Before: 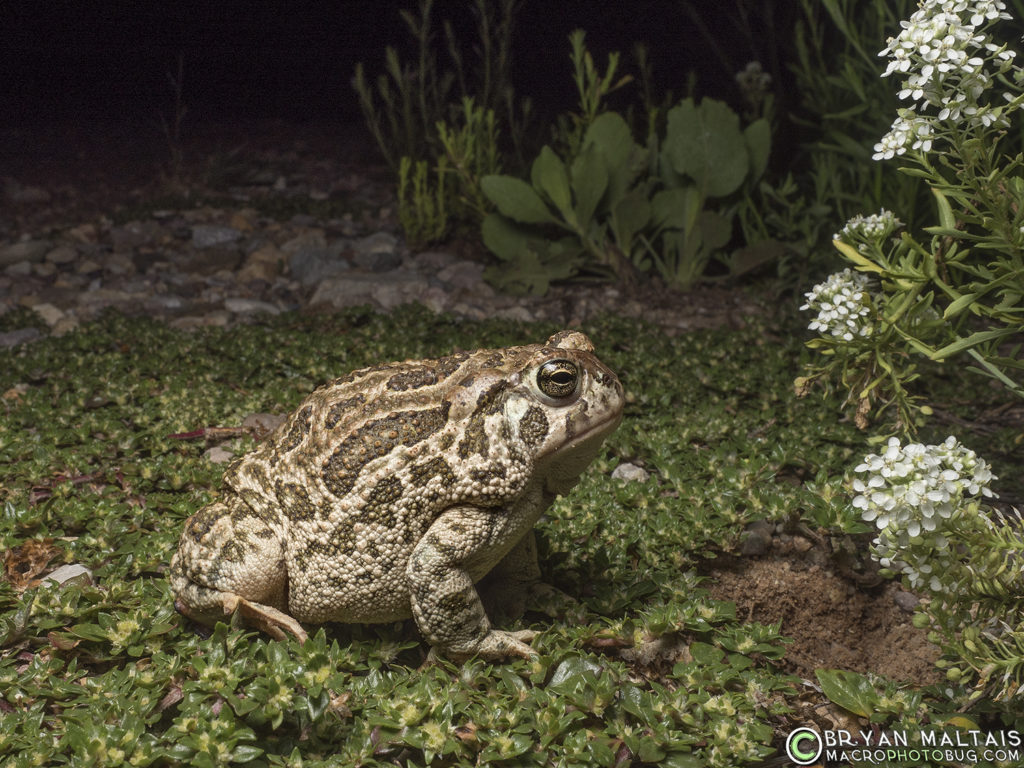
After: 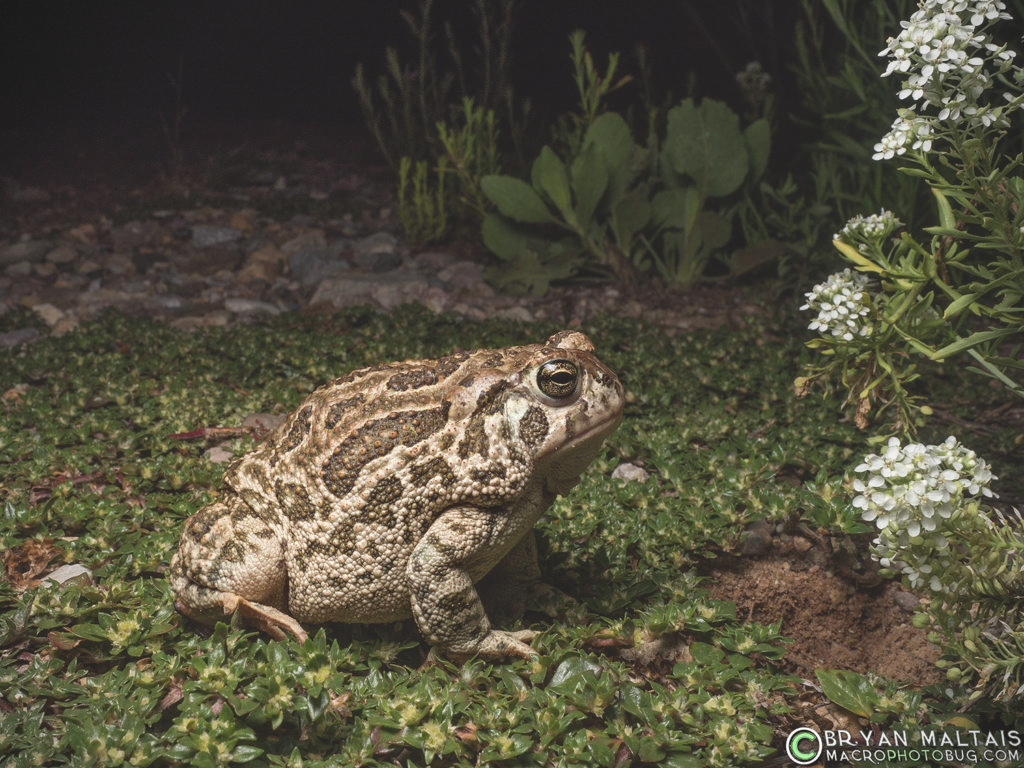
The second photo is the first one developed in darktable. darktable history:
contrast brightness saturation: saturation -0.05
exposure: black level correction -0.015, compensate highlight preservation false
vignetting: fall-off start 91.19%
